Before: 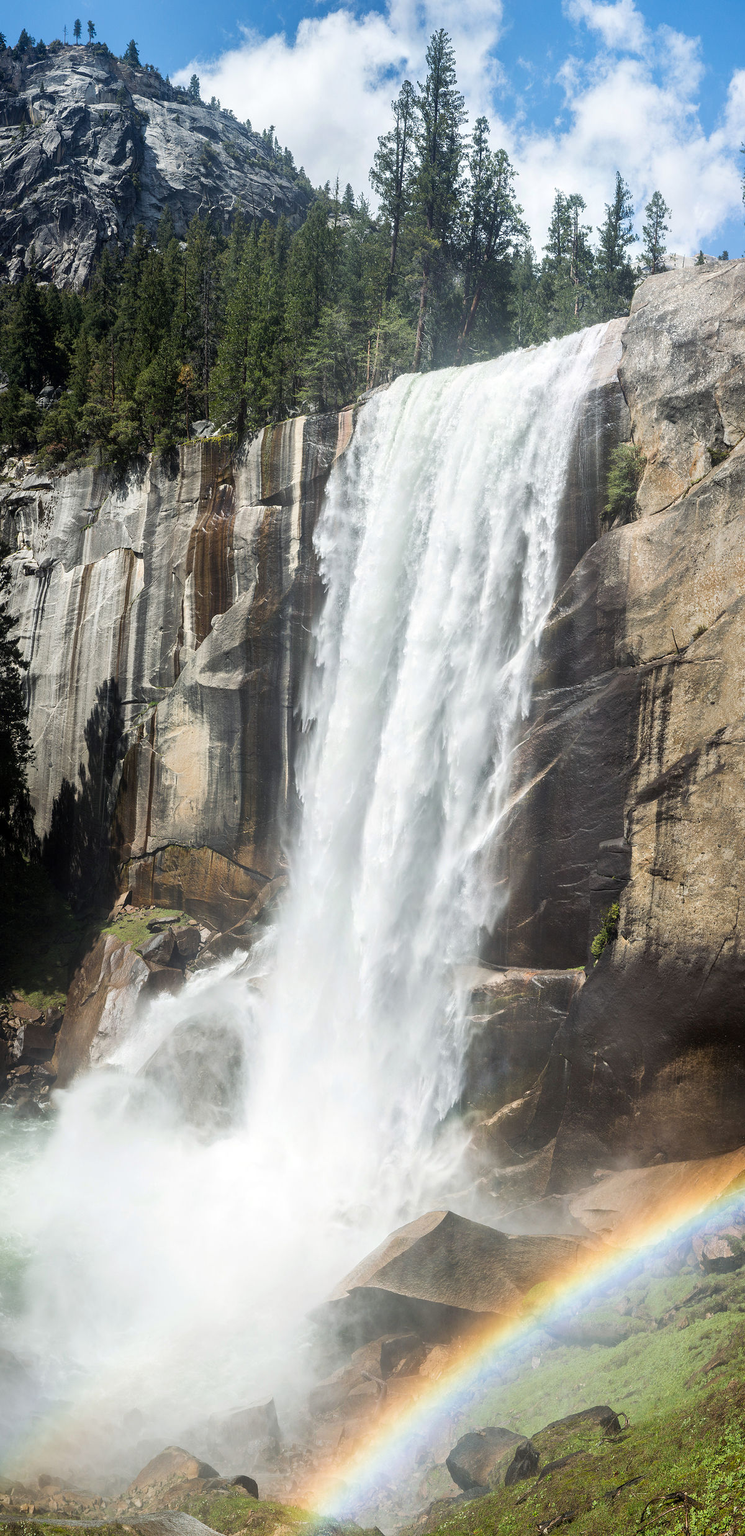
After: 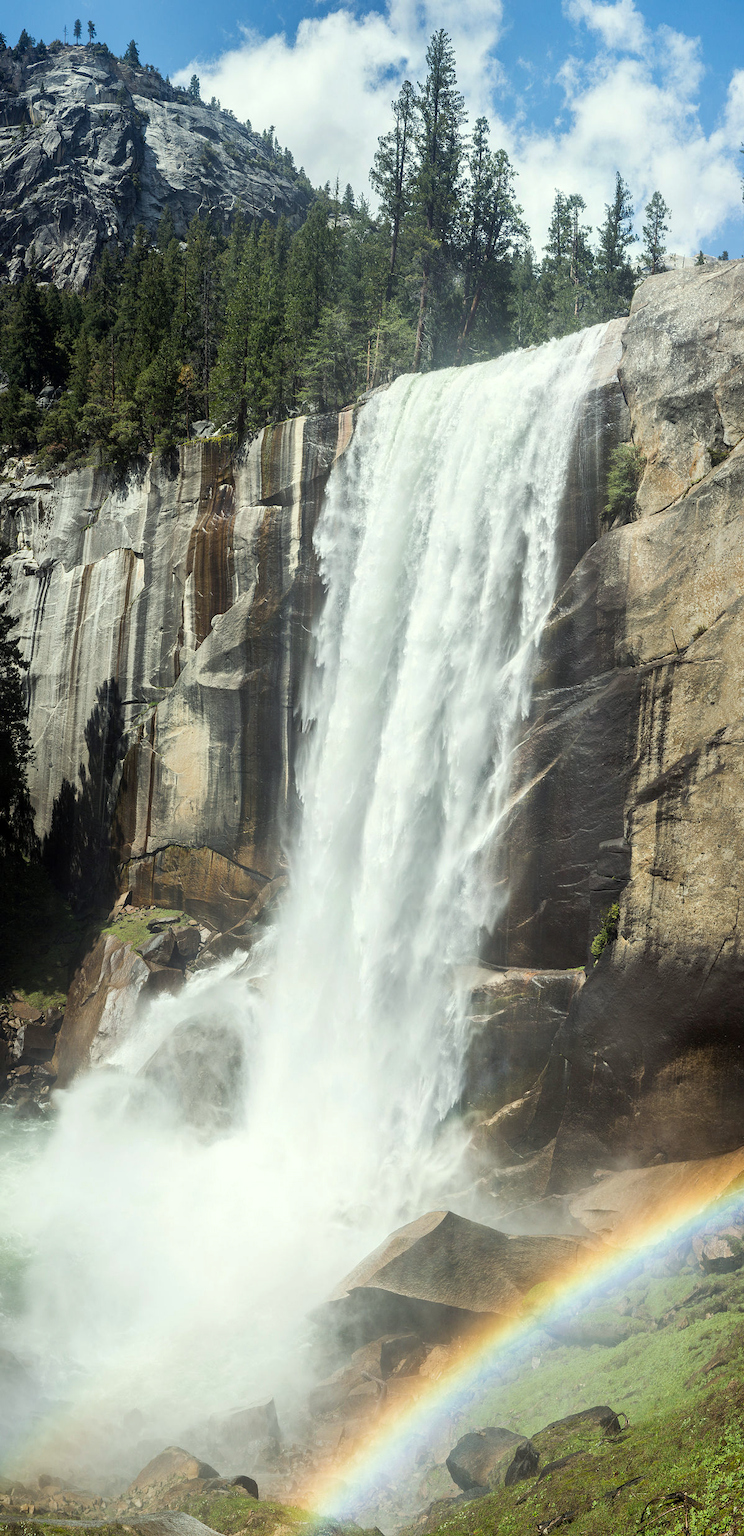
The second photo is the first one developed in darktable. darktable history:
color correction: highlights a* -4.53, highlights b* 5.04, saturation 0.952
